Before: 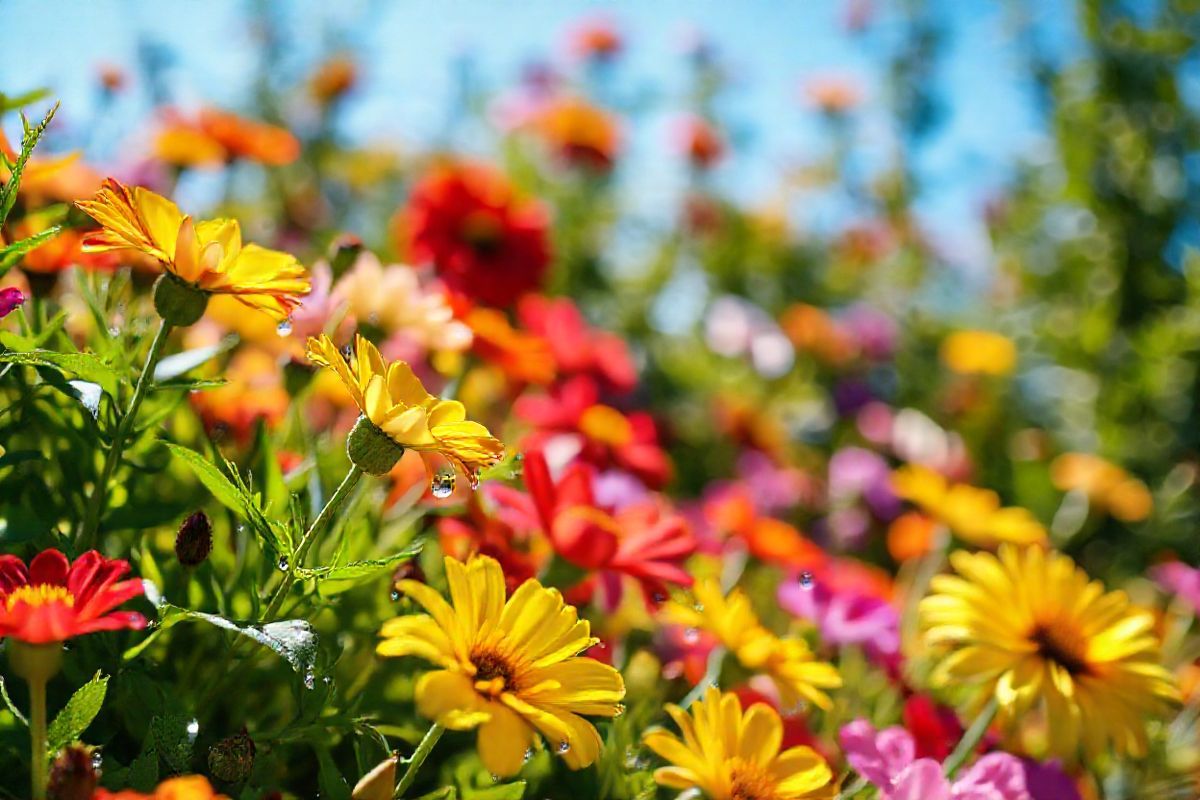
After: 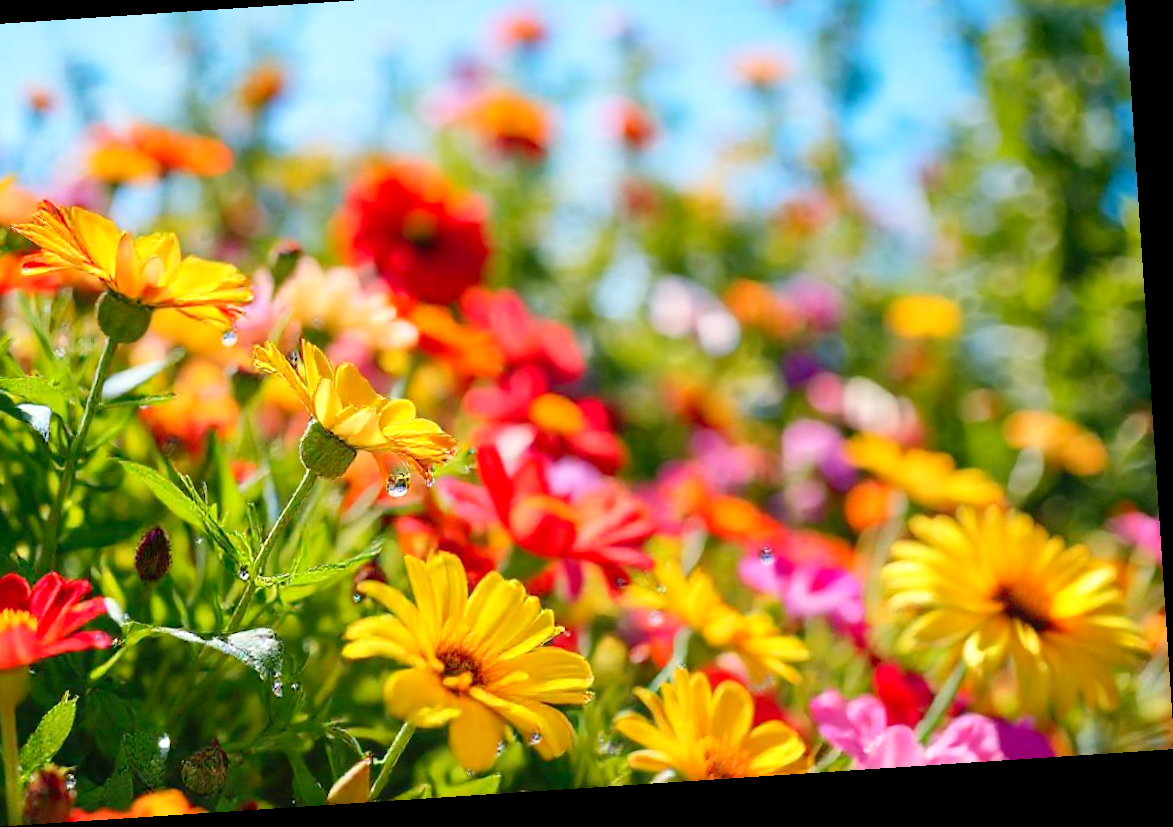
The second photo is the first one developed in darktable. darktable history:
exposure: compensate highlight preservation false
levels: levels [0, 0.43, 0.984]
crop and rotate: angle 3.77°, left 6.133%, top 5.716%
